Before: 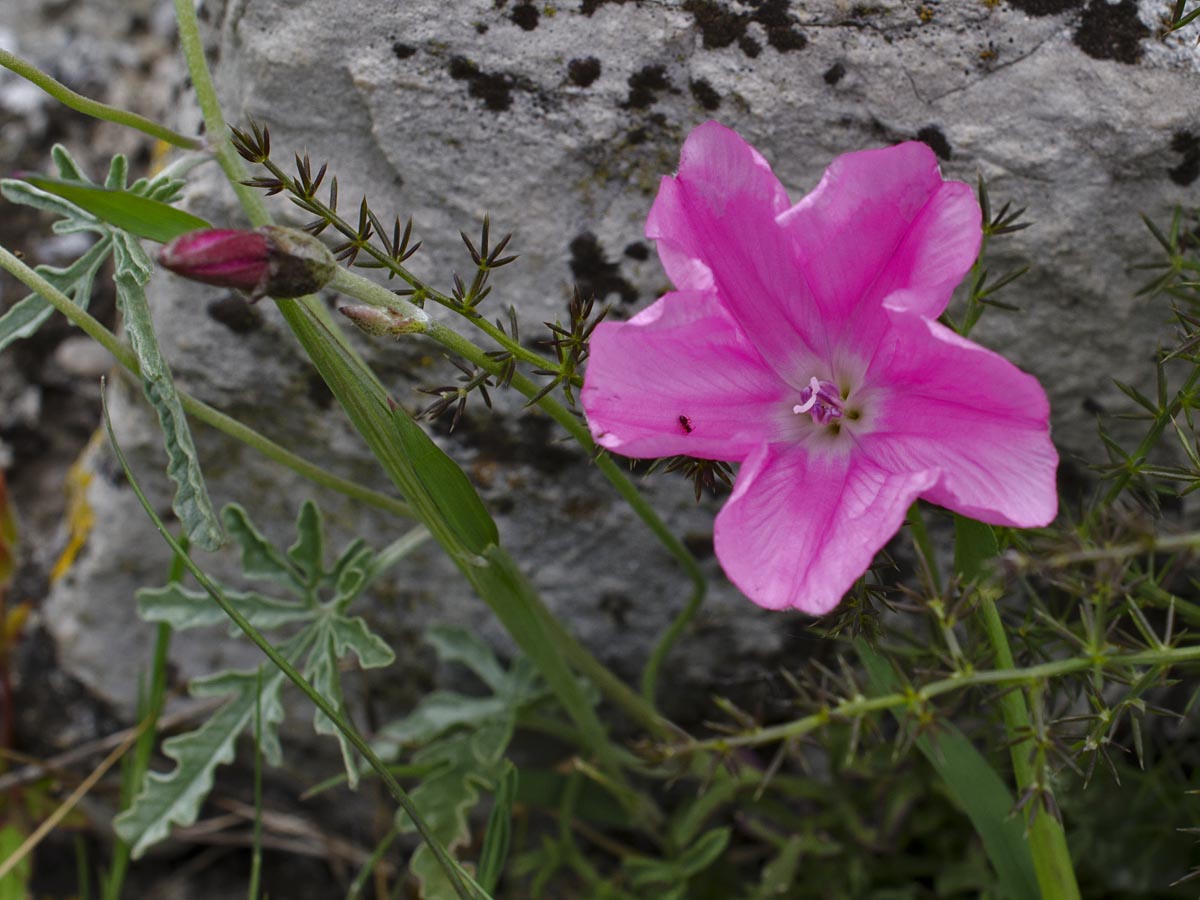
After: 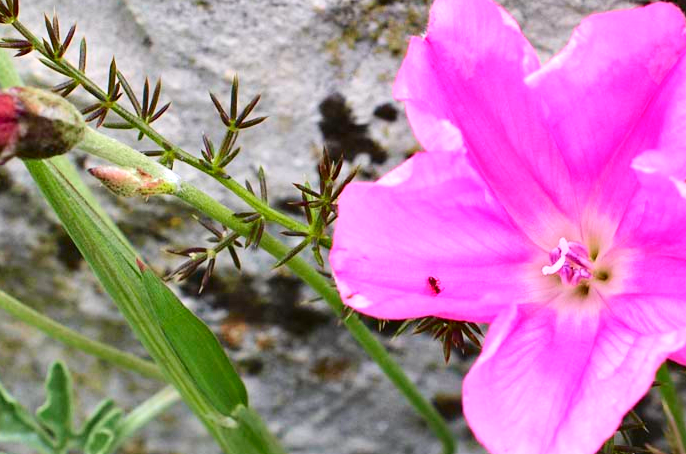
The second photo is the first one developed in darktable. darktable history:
tone curve: curves: ch0 [(0, 0.021) (0.049, 0.044) (0.152, 0.14) (0.328, 0.357) (0.473, 0.529) (0.641, 0.705) (0.868, 0.887) (1, 0.969)]; ch1 [(0, 0) (0.322, 0.328) (0.43, 0.425) (0.474, 0.466) (0.502, 0.503) (0.522, 0.526) (0.564, 0.591) (0.602, 0.632) (0.677, 0.701) (0.859, 0.885) (1, 1)]; ch2 [(0, 0) (0.33, 0.301) (0.447, 0.44) (0.502, 0.505) (0.535, 0.554) (0.565, 0.598) (0.618, 0.629) (1, 1)], color space Lab, independent channels, preserve colors none
exposure: exposure 1.25 EV, compensate exposure bias true, compensate highlight preservation false
white balance: emerald 1
crop: left 20.932%, top 15.471%, right 21.848%, bottom 34.081%
